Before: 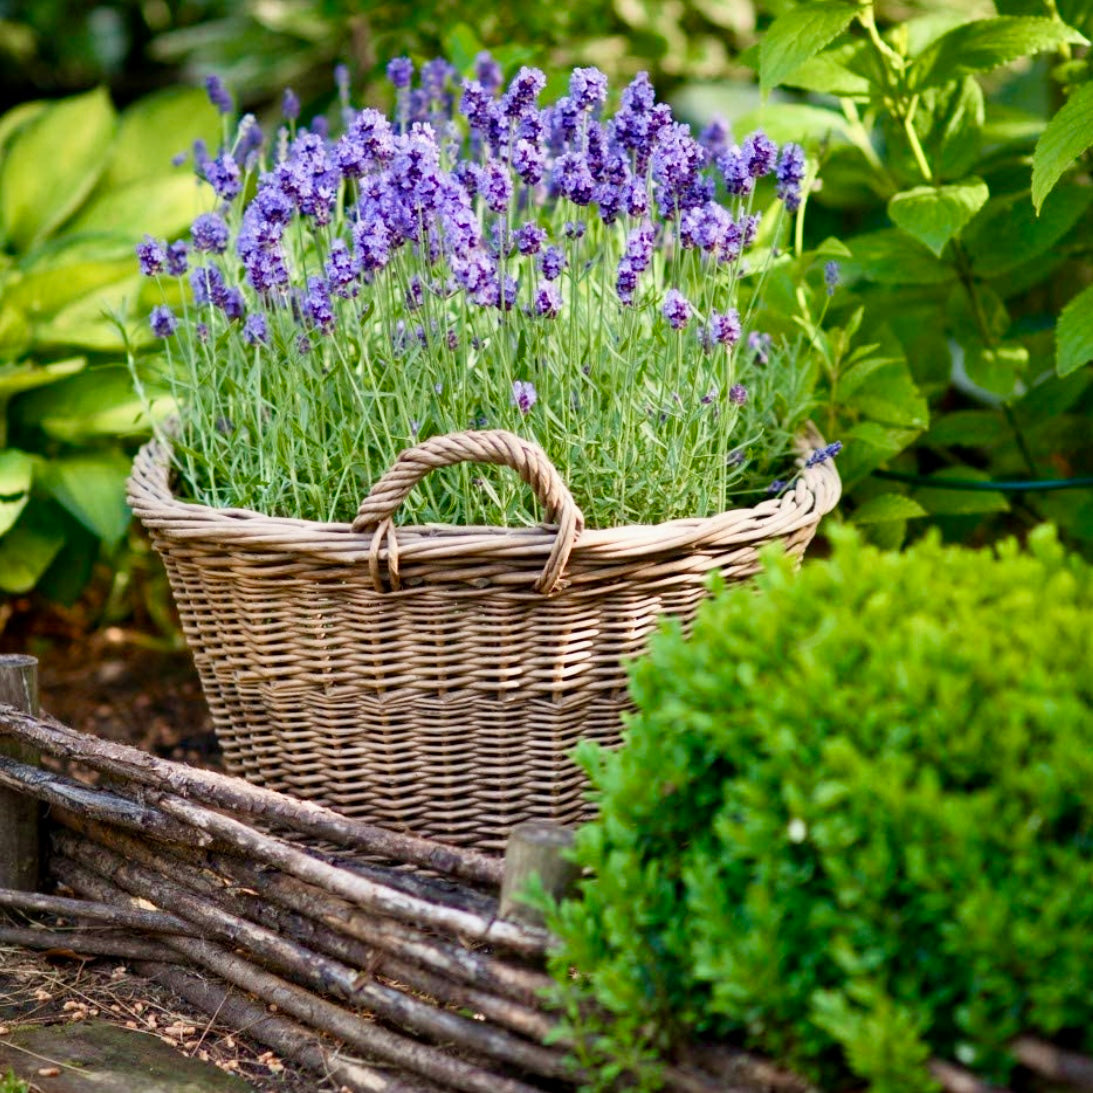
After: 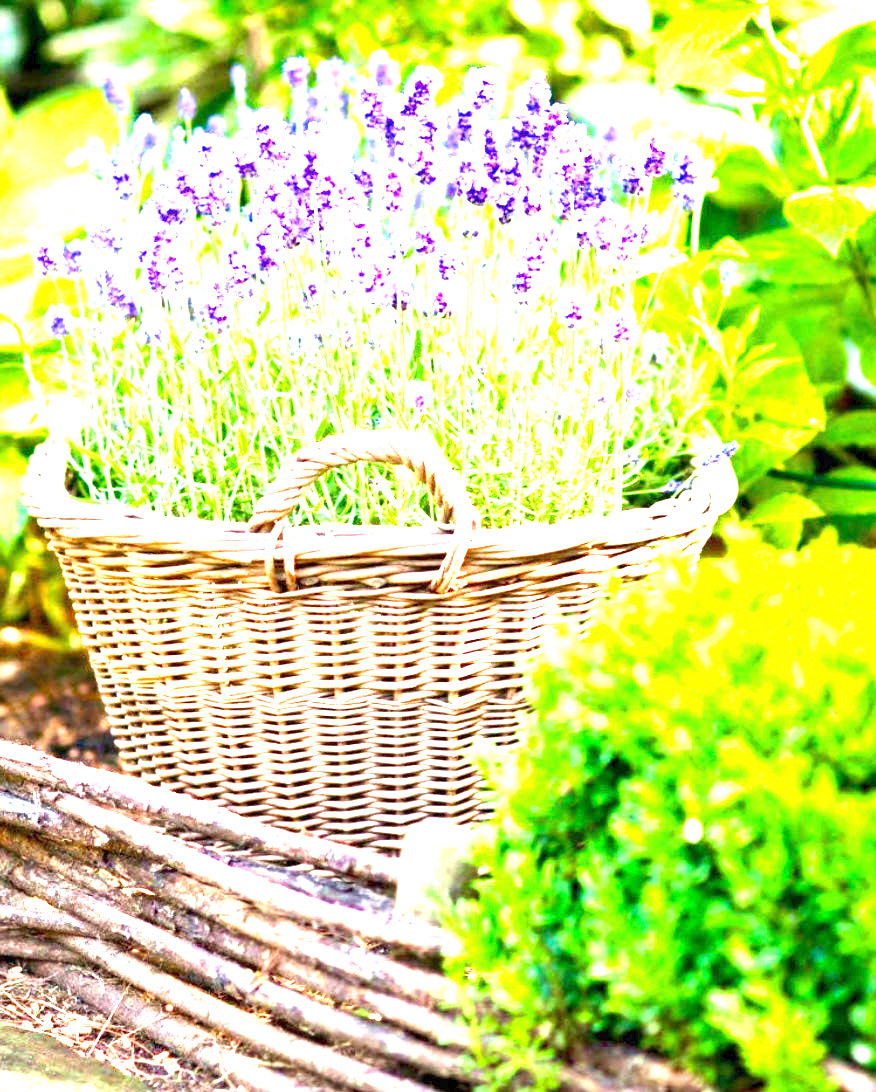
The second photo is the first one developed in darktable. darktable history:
crop and rotate: left 9.597%, right 10.195%
exposure: exposure 3 EV, compensate highlight preservation false
